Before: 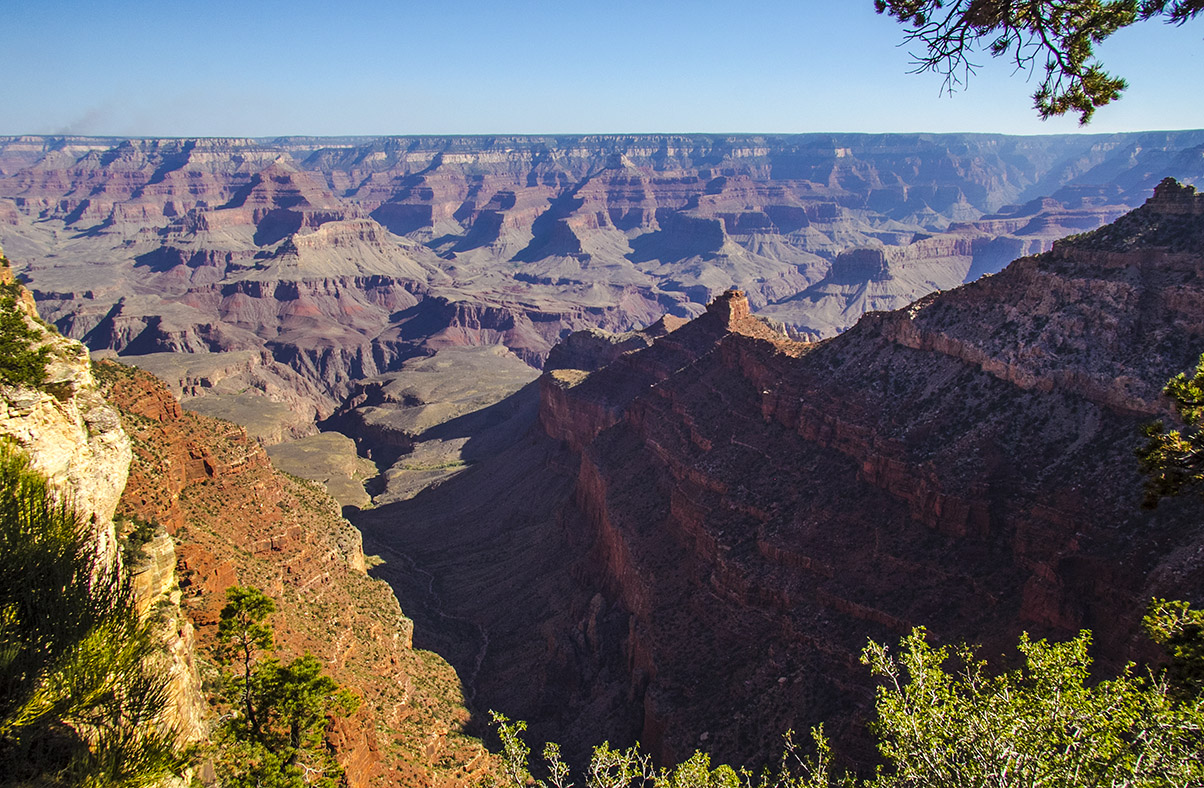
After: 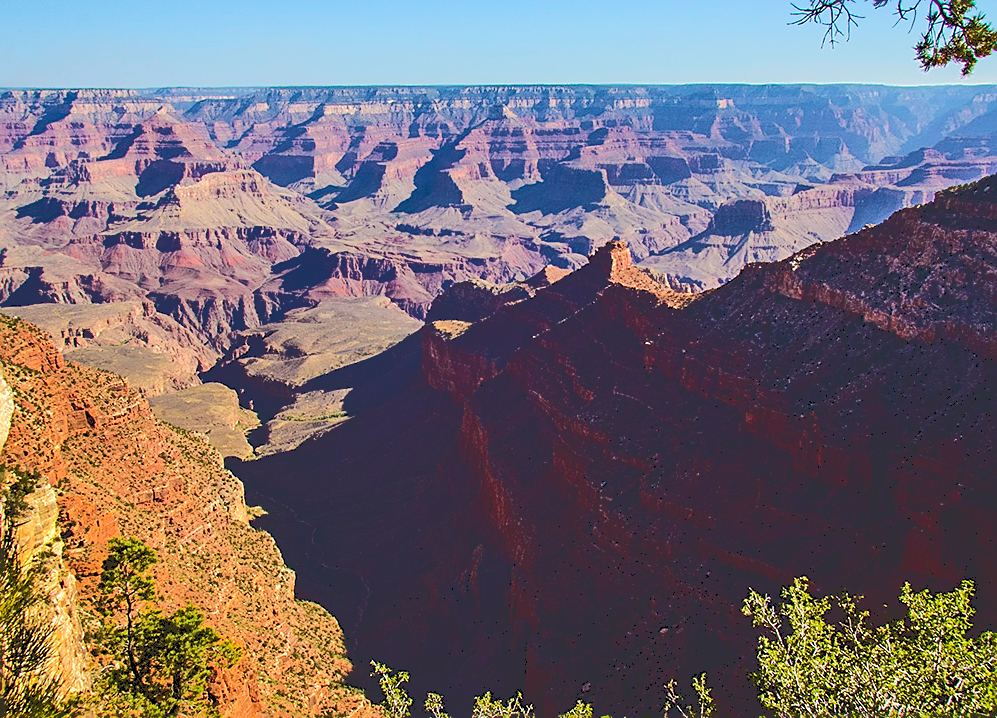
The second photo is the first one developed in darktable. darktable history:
exposure: compensate highlight preservation false
crop: left 9.83%, top 6.286%, right 7.332%, bottom 2.597%
sharpen: on, module defaults
tone curve: curves: ch0 [(0, 0) (0.003, 0.198) (0.011, 0.198) (0.025, 0.198) (0.044, 0.198) (0.069, 0.201) (0.1, 0.202) (0.136, 0.207) (0.177, 0.212) (0.224, 0.222) (0.277, 0.27) (0.335, 0.332) (0.399, 0.422) (0.468, 0.542) (0.543, 0.626) (0.623, 0.698) (0.709, 0.764) (0.801, 0.82) (0.898, 0.863) (1, 1)], color space Lab, independent channels, preserve colors none
velvia: on, module defaults
